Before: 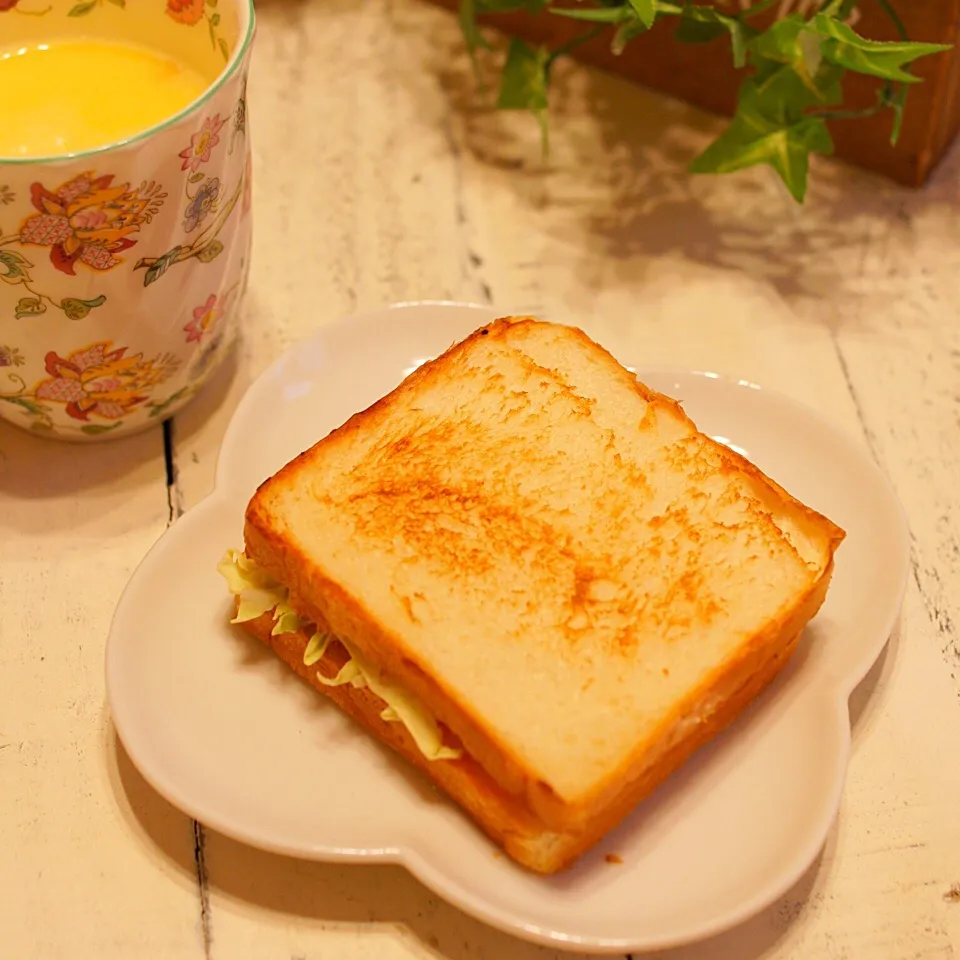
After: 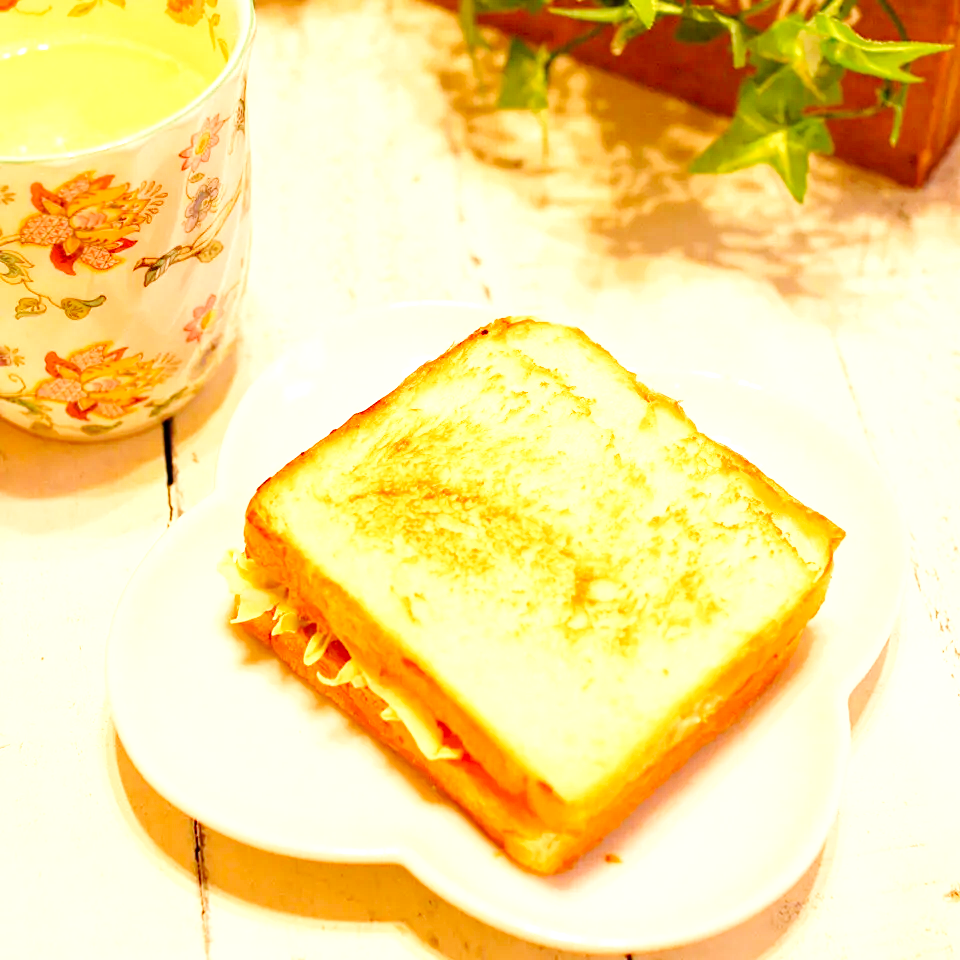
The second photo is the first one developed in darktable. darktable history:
local contrast: highlights 104%, shadows 100%, detail 120%, midtone range 0.2
base curve: curves: ch0 [(0, 0) (0.036, 0.025) (0.121, 0.166) (0.206, 0.329) (0.605, 0.79) (1, 1)], preserve colors none
exposure: black level correction 0, exposure 1.2 EV, compensate highlight preservation false
